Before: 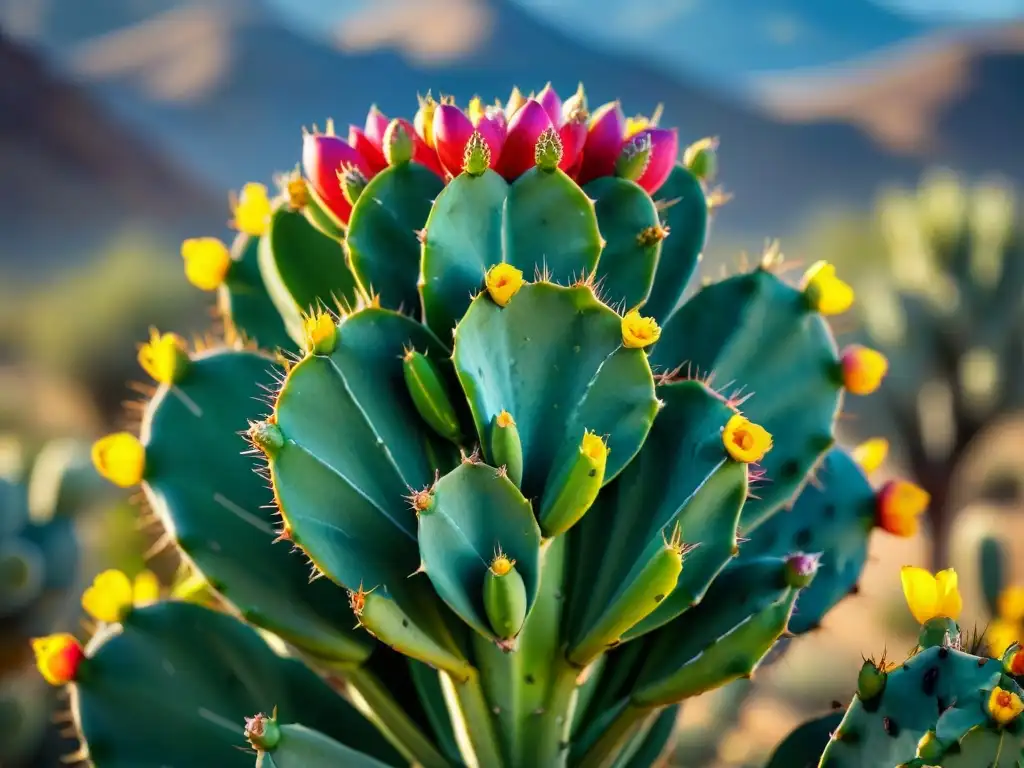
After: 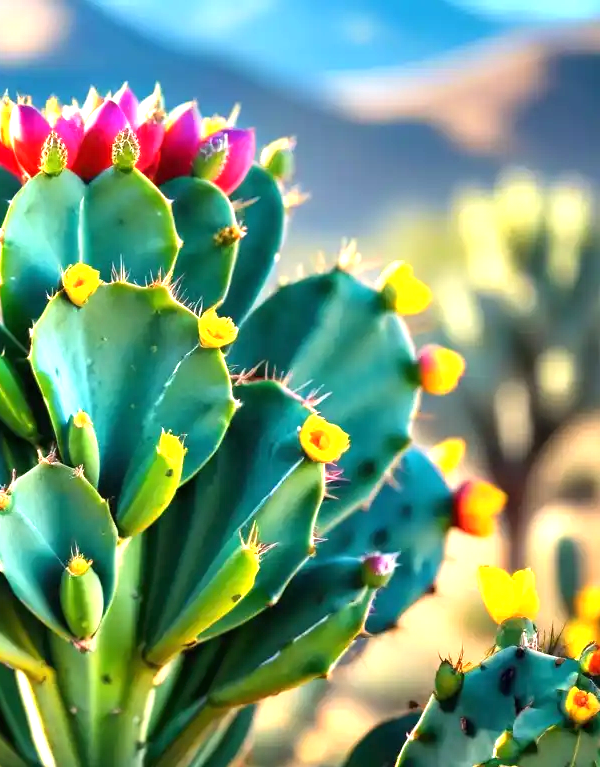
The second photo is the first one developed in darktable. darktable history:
exposure: black level correction 0, exposure 1.1 EV, compensate exposure bias true, compensate highlight preservation false
crop: left 41.402%
